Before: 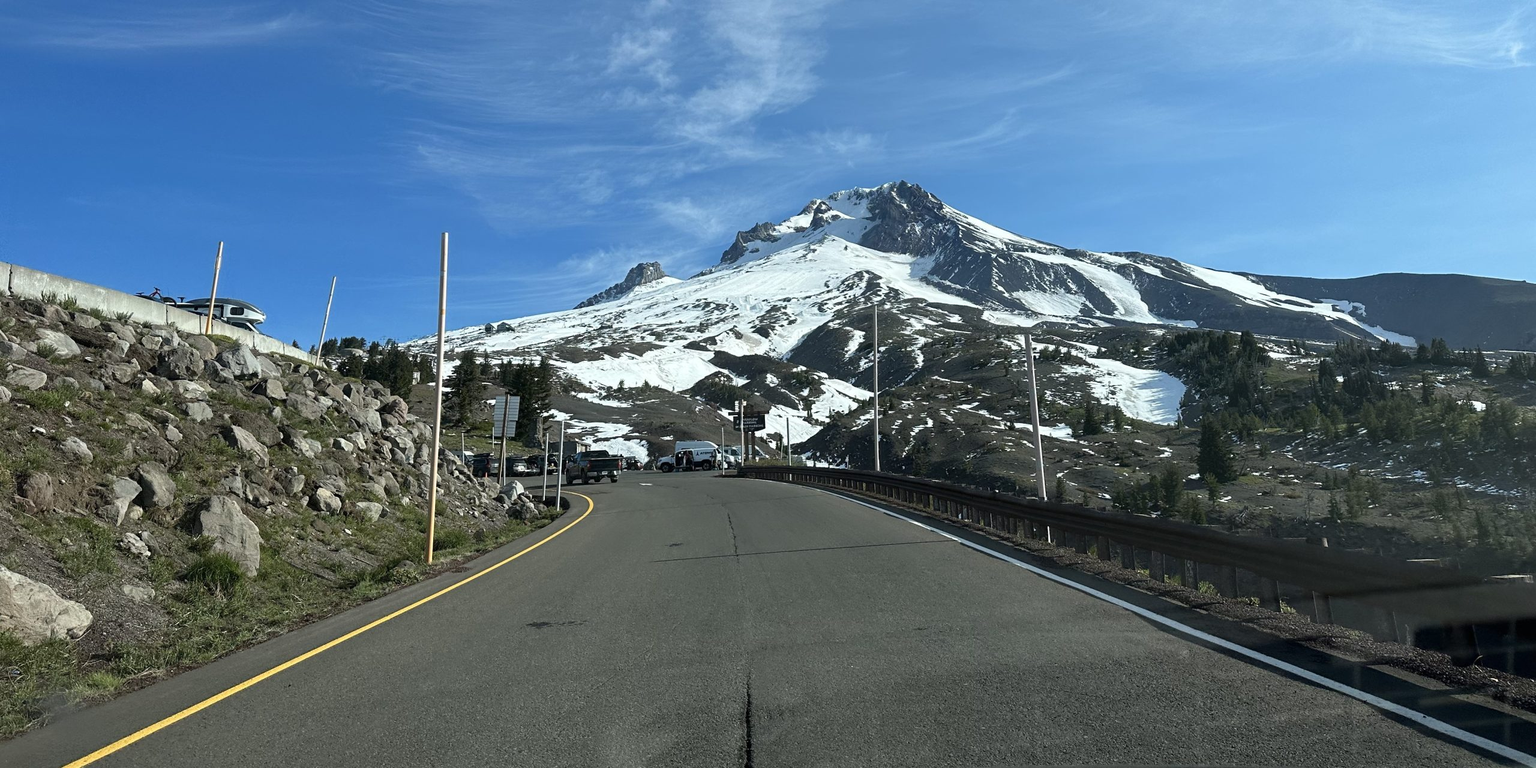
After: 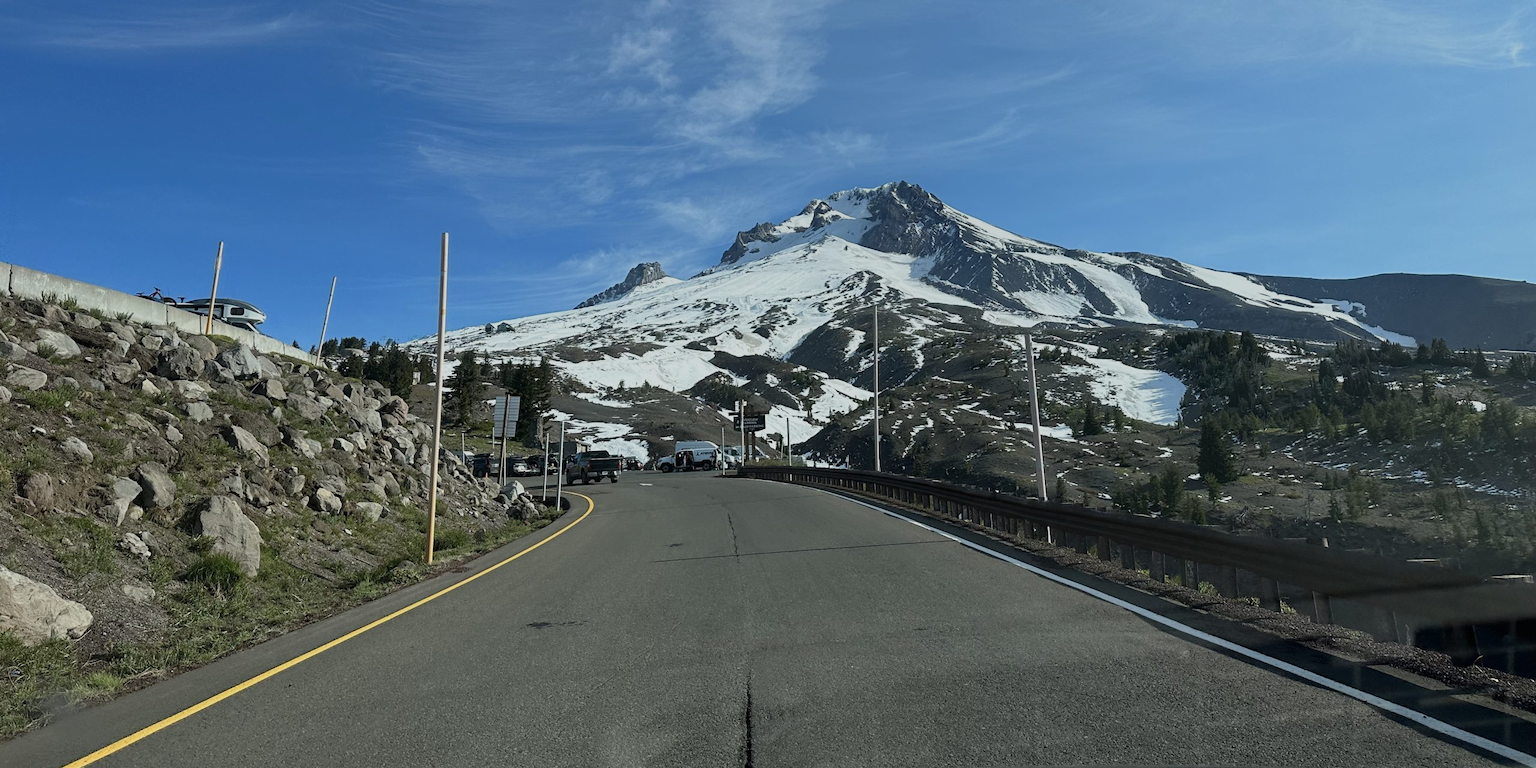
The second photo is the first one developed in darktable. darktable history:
graduated density: rotation 5.63°, offset 76.9
base curve: curves: ch0 [(0, 0) (0.235, 0.266) (0.503, 0.496) (0.786, 0.72) (1, 1)]
